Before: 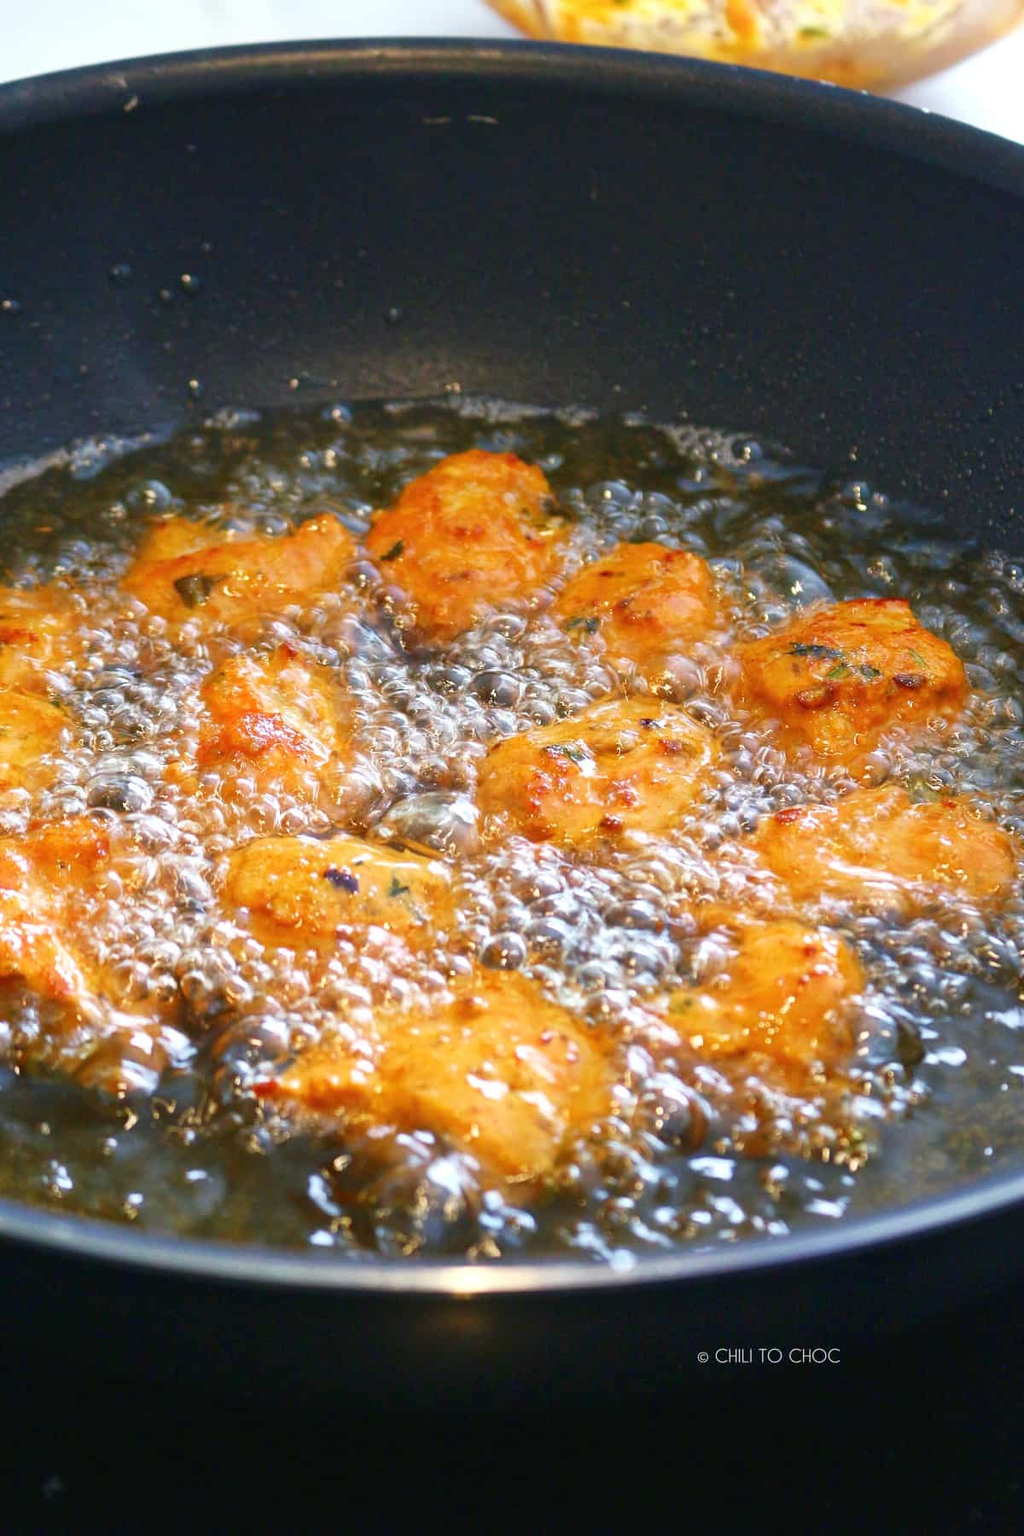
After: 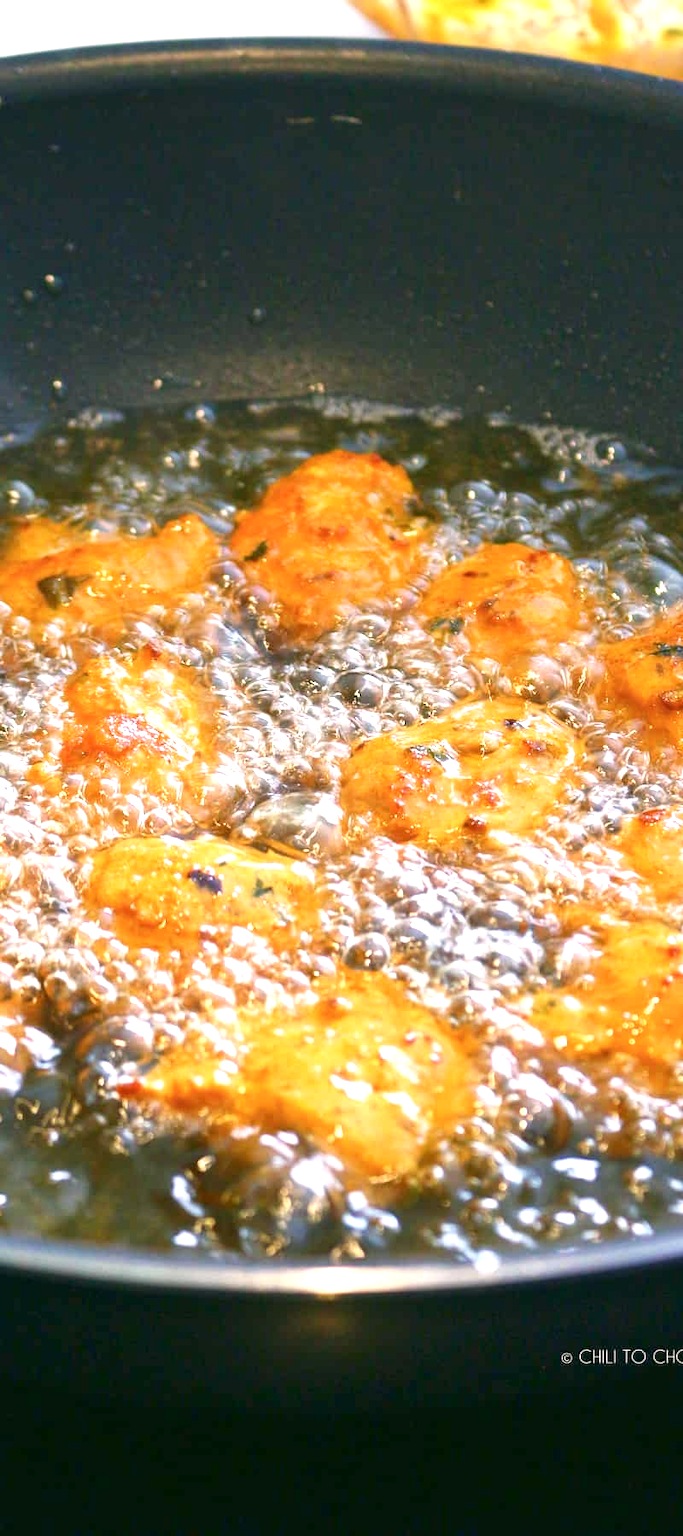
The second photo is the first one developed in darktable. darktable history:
color zones: curves: ch1 [(0, 0.469) (0.01, 0.469) (0.12, 0.446) (0.248, 0.469) (0.5, 0.5) (0.748, 0.5) (0.99, 0.469) (1, 0.469)]
exposure: exposure 0.607 EV, compensate highlight preservation false
levels: levels [0, 0.499, 1]
crop and rotate: left 13.351%, right 19.973%
color correction: highlights a* 4.38, highlights b* 4.94, shadows a* -7.22, shadows b* 4.72
